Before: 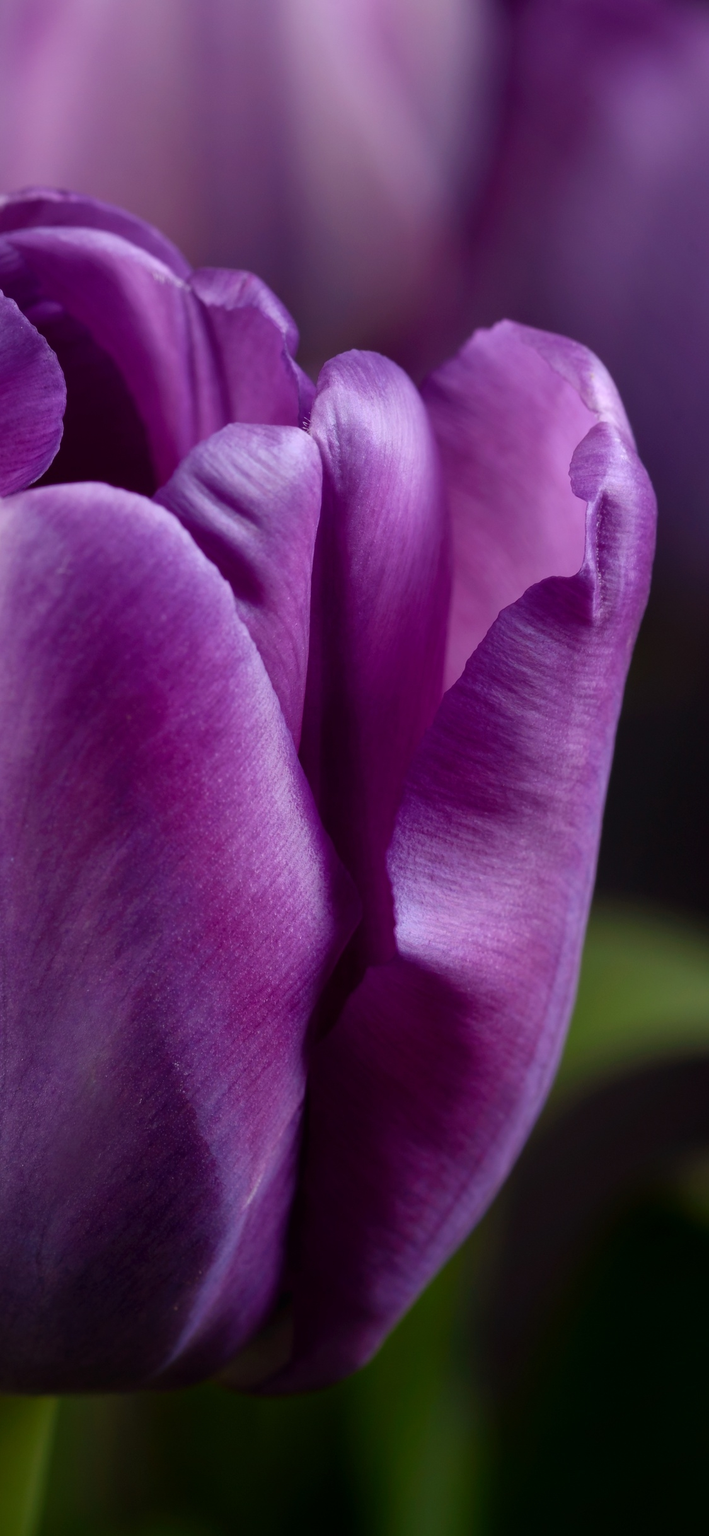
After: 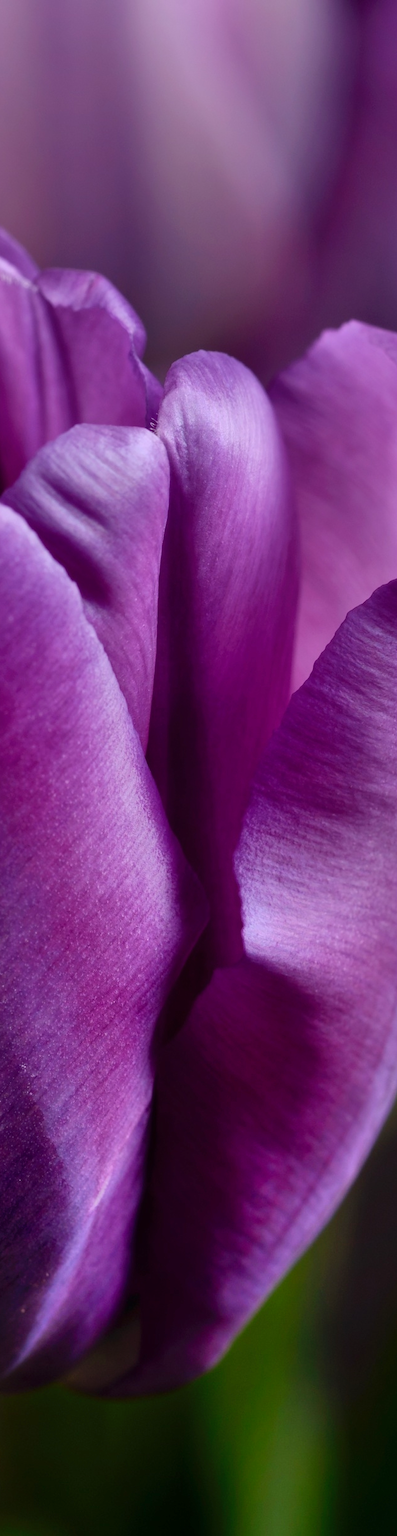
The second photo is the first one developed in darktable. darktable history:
crop: left 21.674%, right 22.086%
shadows and highlights: soften with gaussian
